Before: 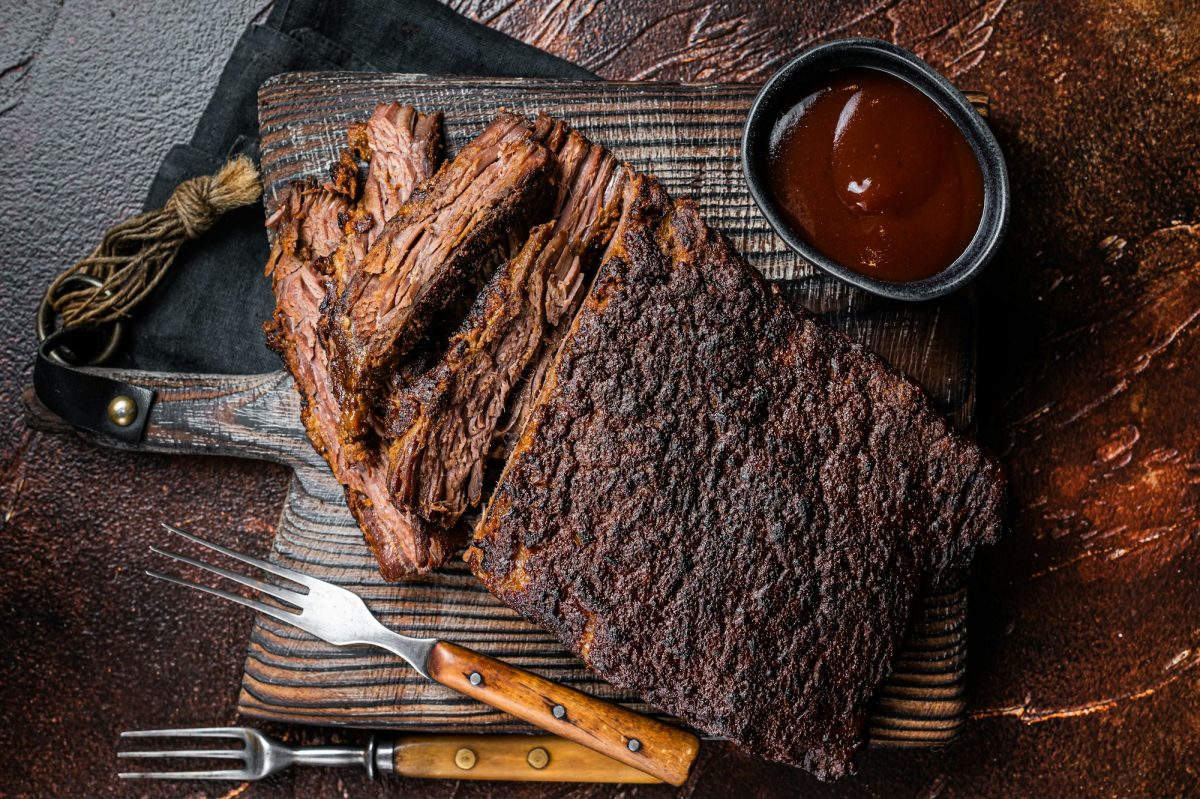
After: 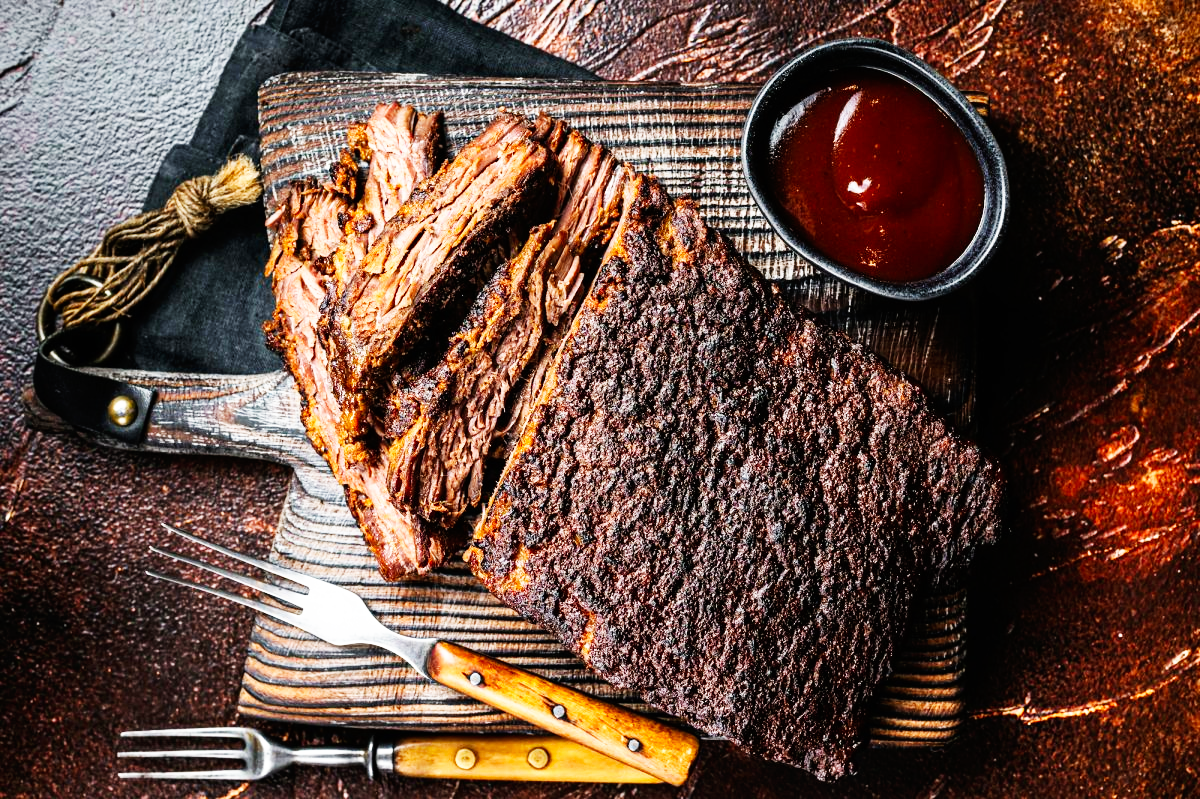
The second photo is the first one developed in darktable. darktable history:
base curve: curves: ch0 [(0, 0) (0.007, 0.004) (0.027, 0.03) (0.046, 0.07) (0.207, 0.54) (0.442, 0.872) (0.673, 0.972) (1, 1)], preserve colors none
